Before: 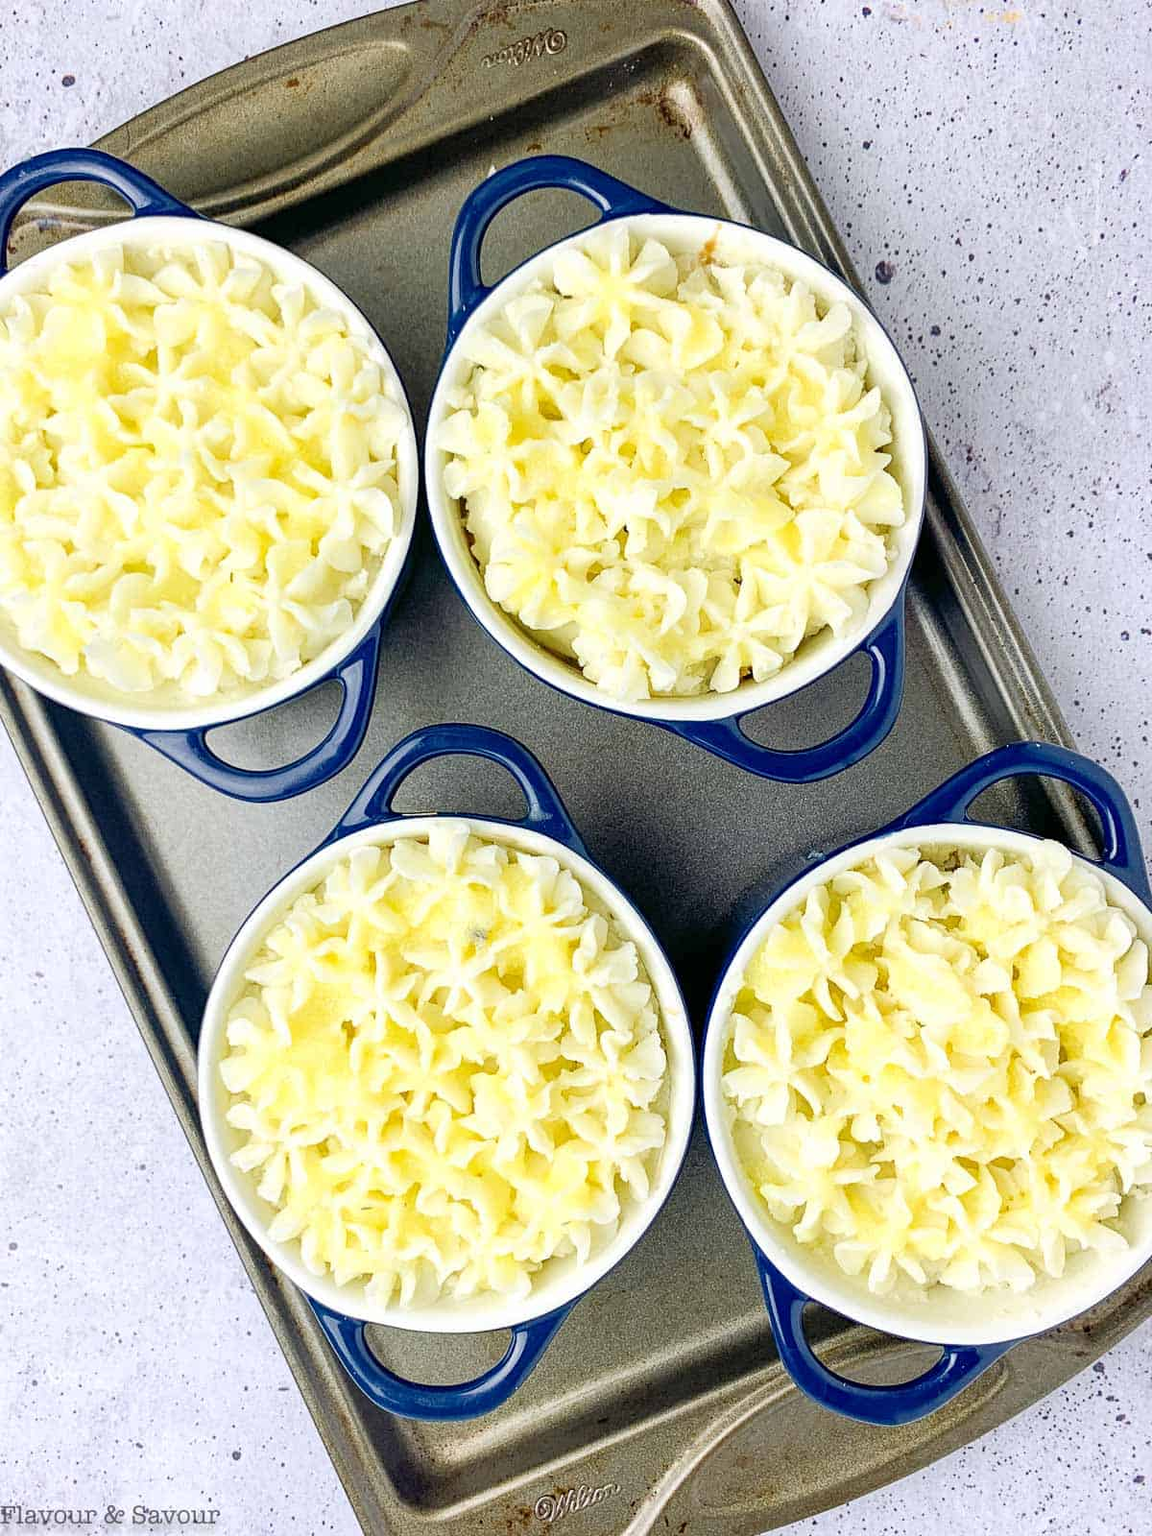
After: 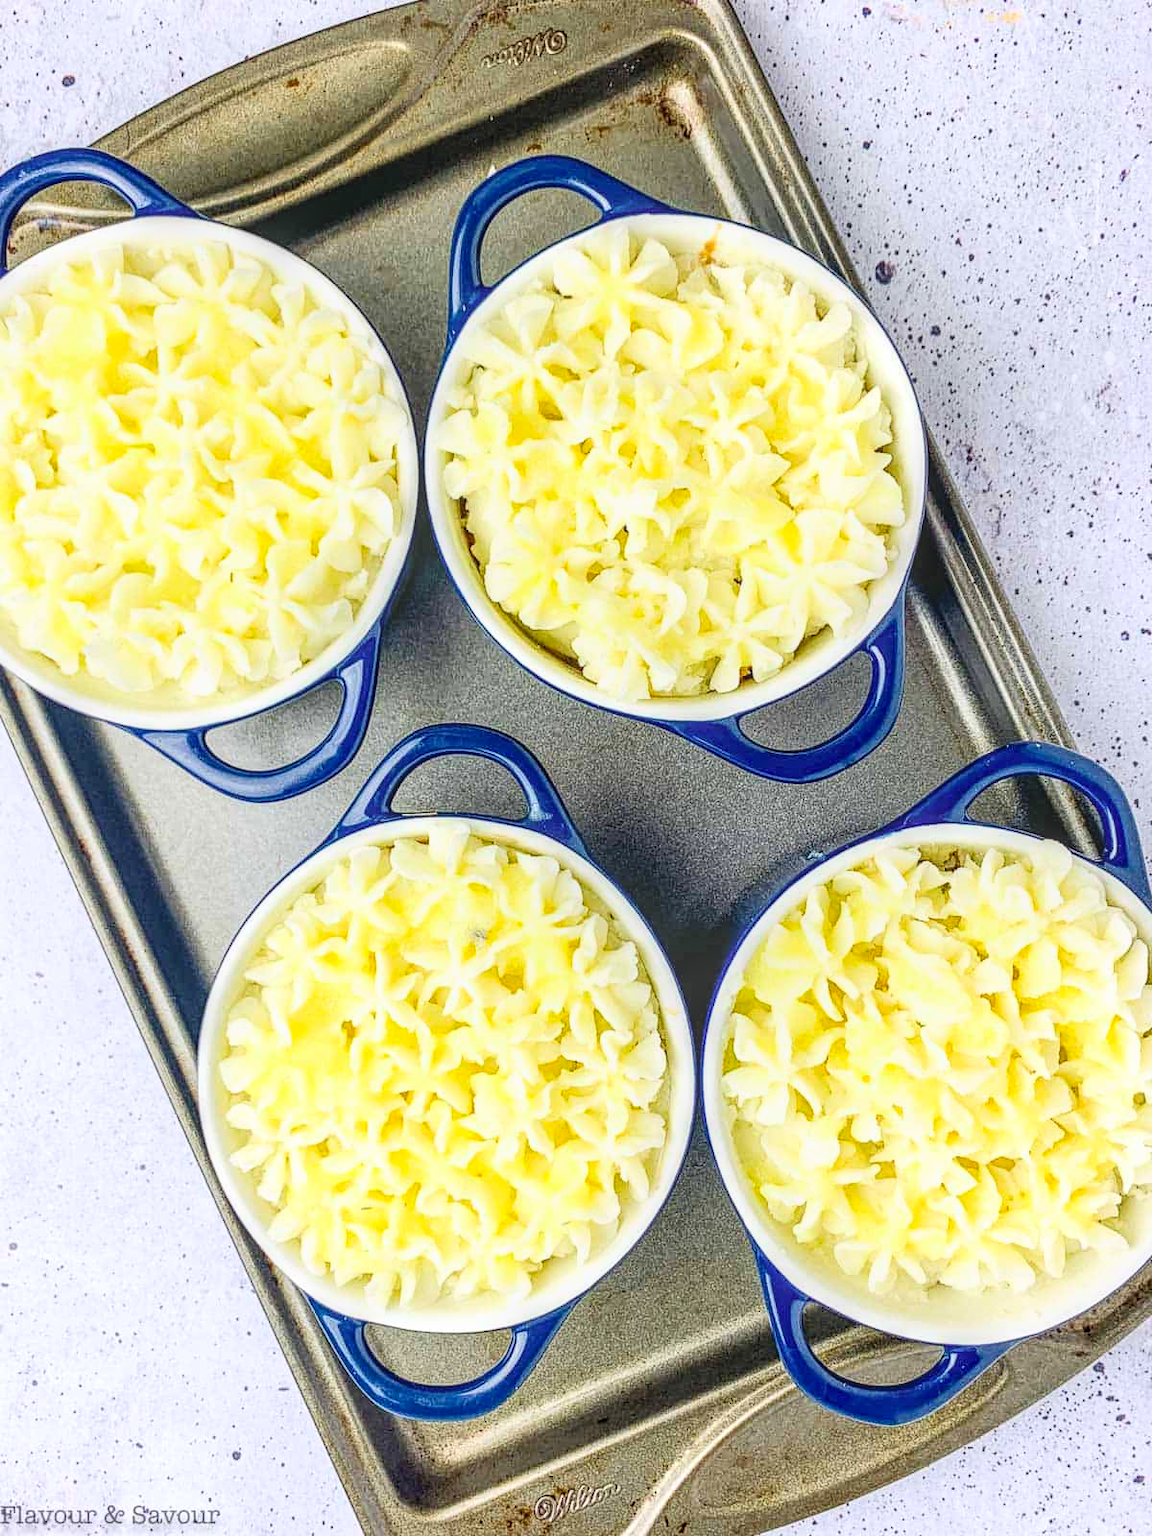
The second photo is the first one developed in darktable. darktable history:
contrast brightness saturation: contrast 0.195, brightness 0.163, saturation 0.22
local contrast: highlights 1%, shadows 4%, detail 134%
